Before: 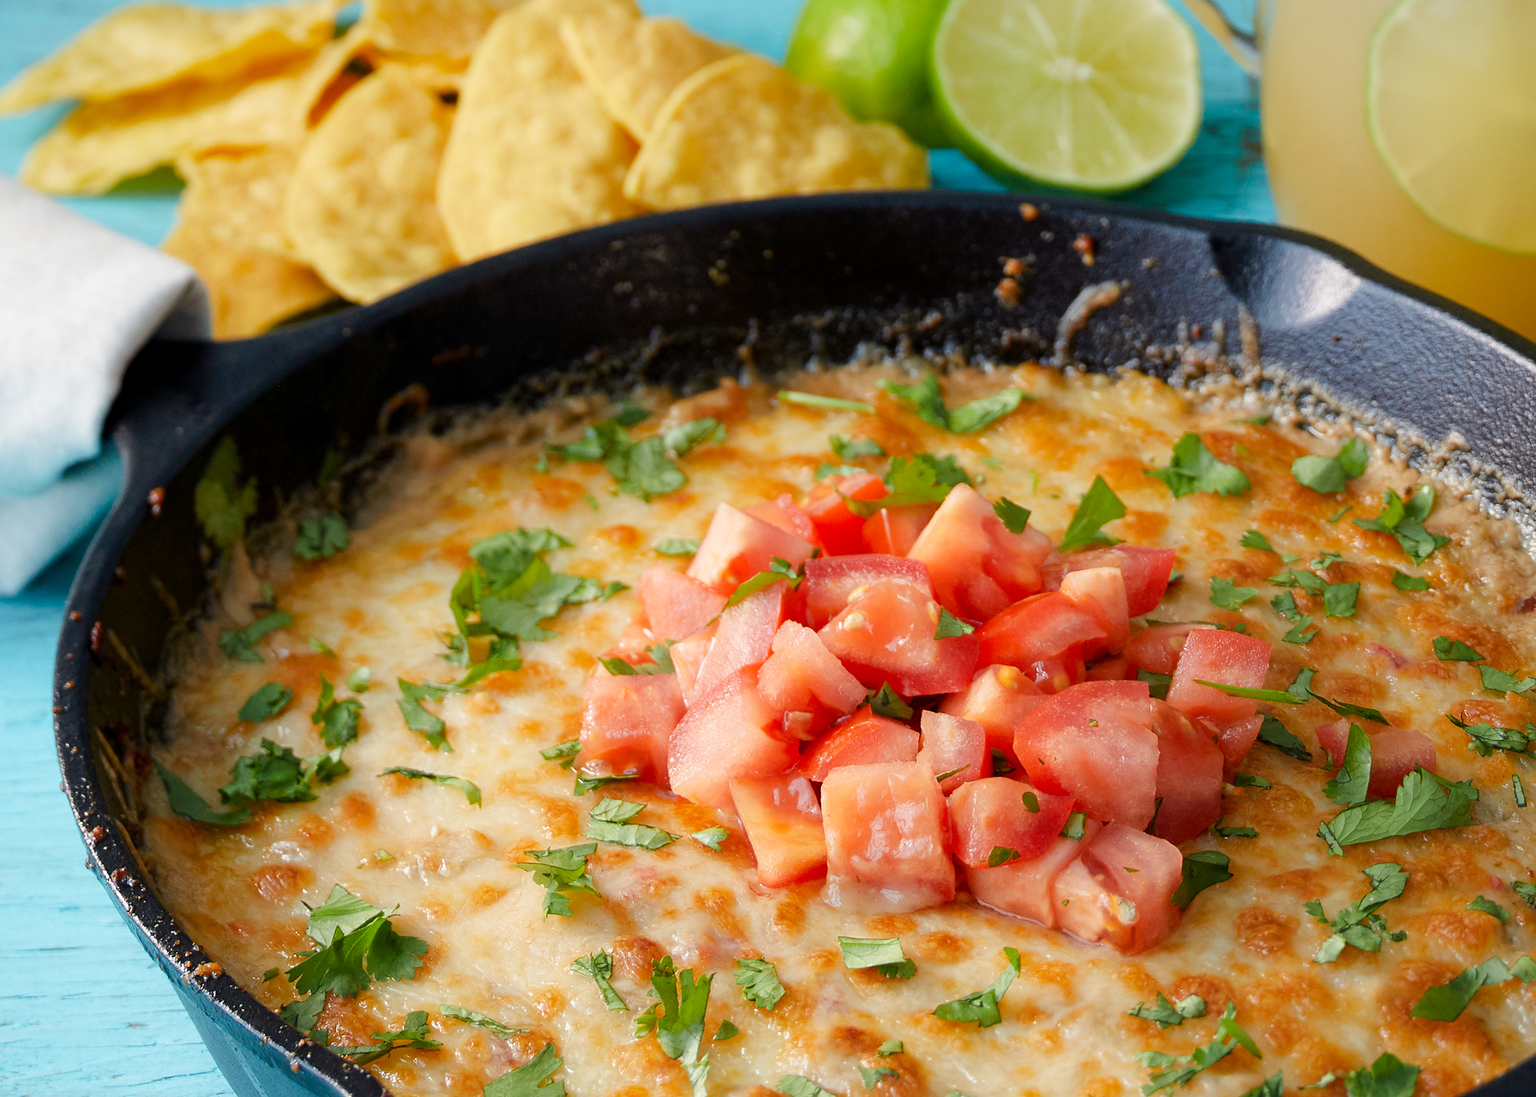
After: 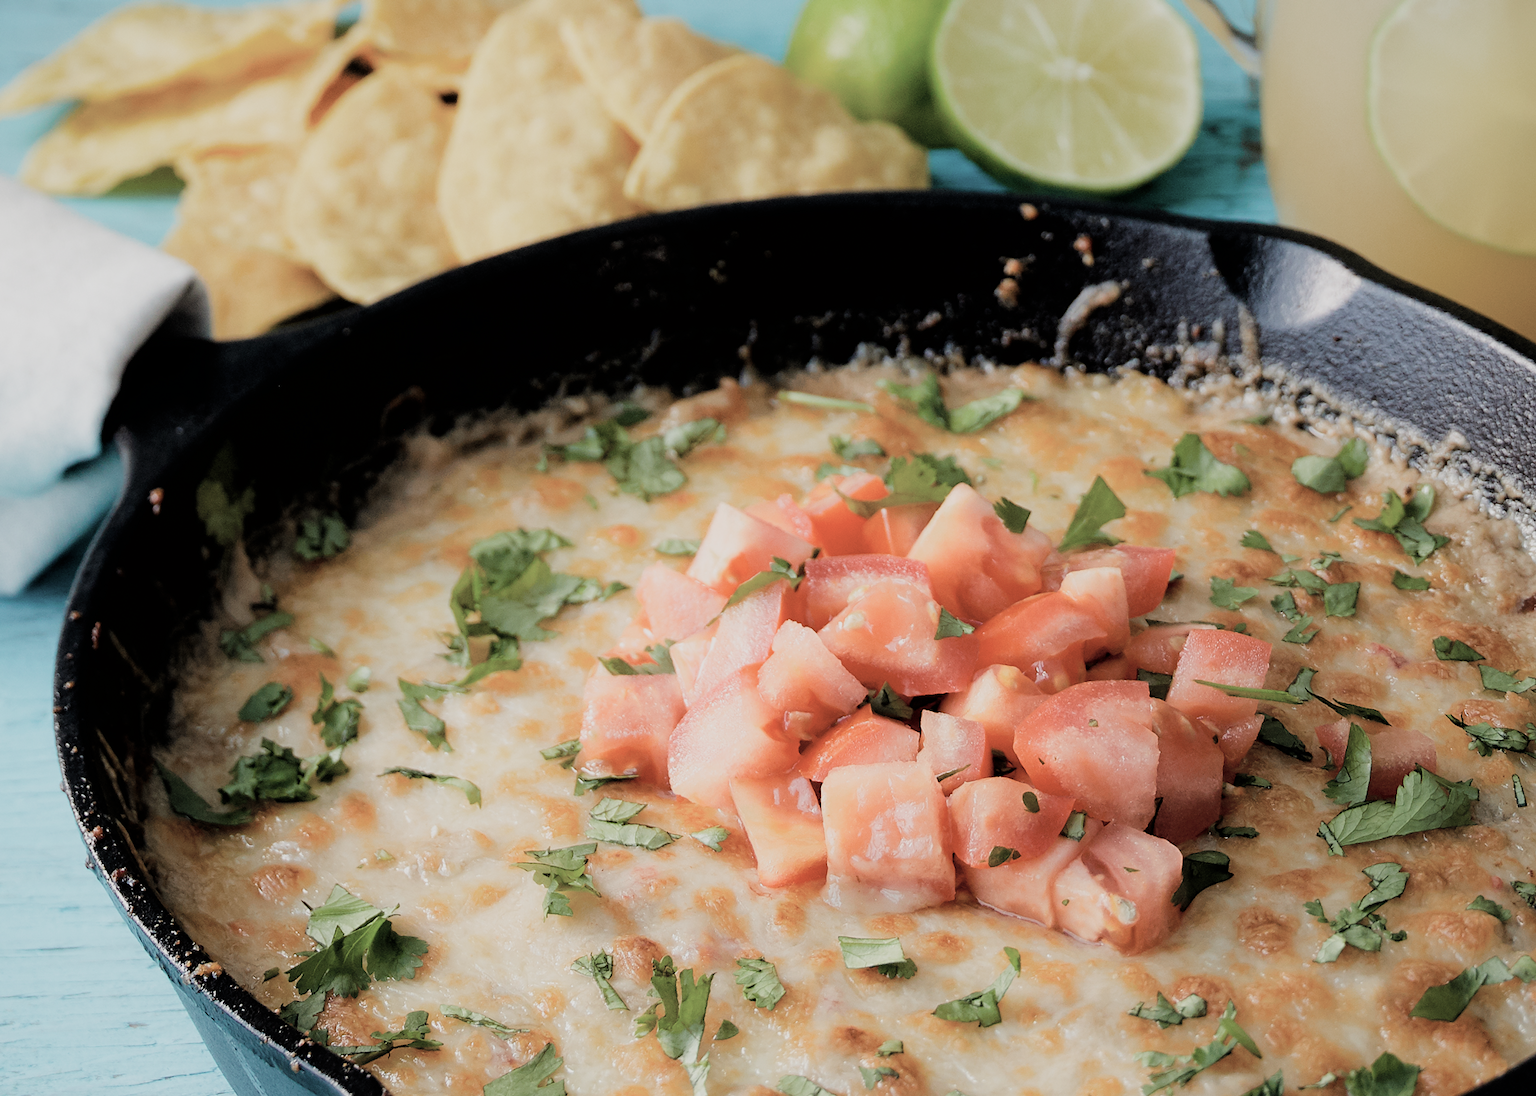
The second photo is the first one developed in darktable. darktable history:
color zones: curves: ch0 [(0, 0.559) (0.153, 0.551) (0.229, 0.5) (0.429, 0.5) (0.571, 0.5) (0.714, 0.5) (0.857, 0.5) (1, 0.559)]; ch1 [(0, 0.417) (0.112, 0.336) (0.213, 0.26) (0.429, 0.34) (0.571, 0.35) (0.683, 0.331) (0.857, 0.344) (1, 0.417)]
filmic rgb: black relative exposure -5 EV, hardness 2.88, contrast 1.2, highlights saturation mix -30%
